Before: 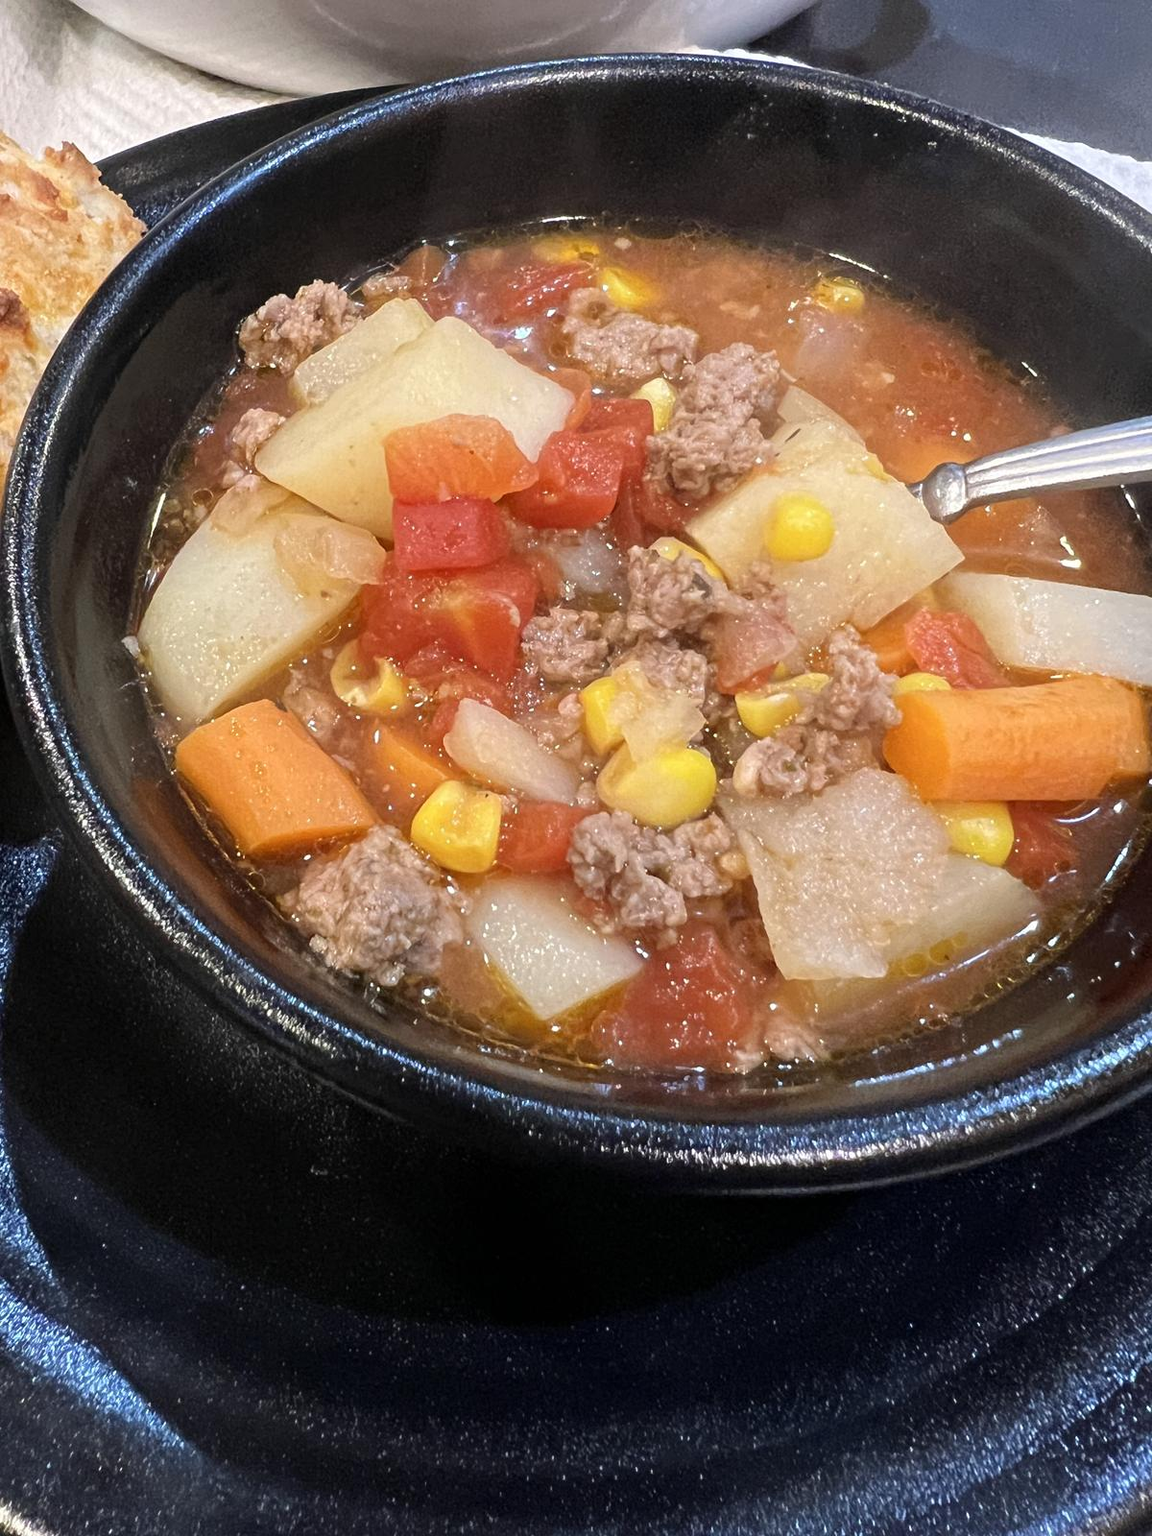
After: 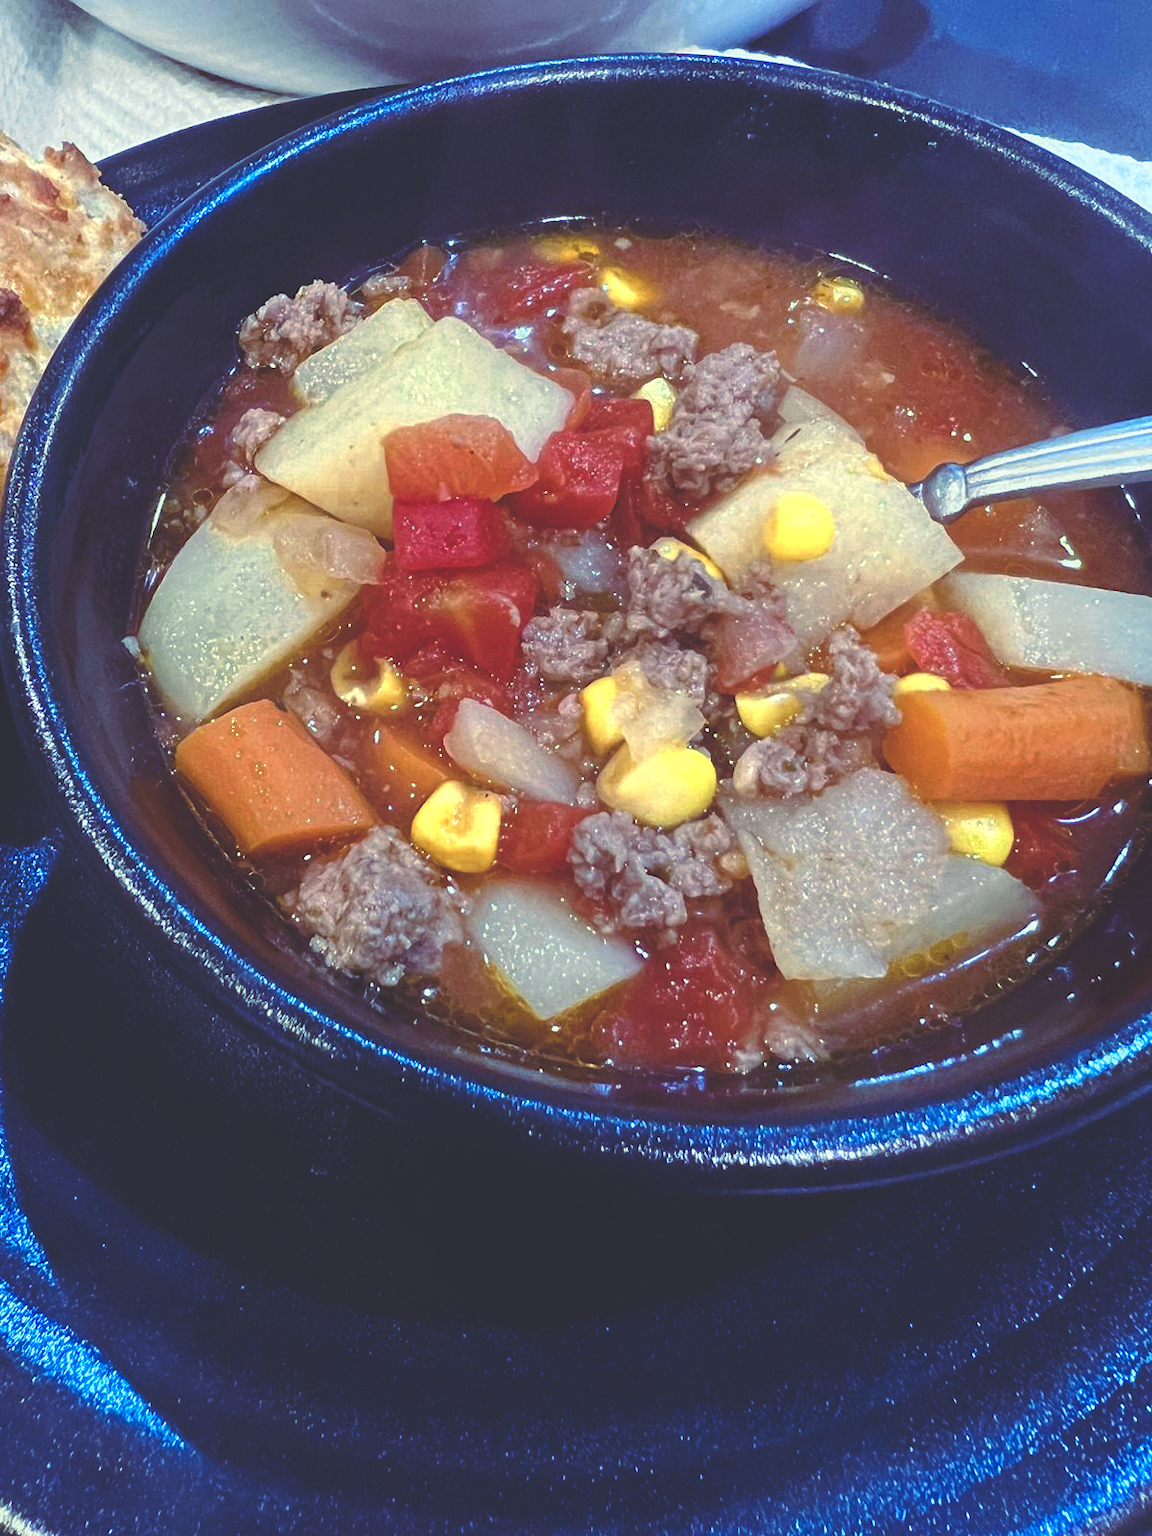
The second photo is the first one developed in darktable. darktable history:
color zones: curves: ch0 [(0, 0.485) (0.178, 0.476) (0.261, 0.623) (0.411, 0.403) (0.708, 0.603) (0.934, 0.412)]; ch1 [(0.003, 0.485) (0.149, 0.496) (0.229, 0.584) (0.326, 0.551) (0.484, 0.262) (0.757, 0.643)]
rgb curve: curves: ch0 [(0, 0.186) (0.314, 0.284) (0.576, 0.466) (0.805, 0.691) (0.936, 0.886)]; ch1 [(0, 0.186) (0.314, 0.284) (0.581, 0.534) (0.771, 0.746) (0.936, 0.958)]; ch2 [(0, 0.216) (0.275, 0.39) (1, 1)], mode RGB, independent channels, compensate middle gray true, preserve colors none
color balance rgb: perceptual saturation grading › global saturation 20%, perceptual saturation grading › highlights -25%, perceptual saturation grading › shadows 50%
